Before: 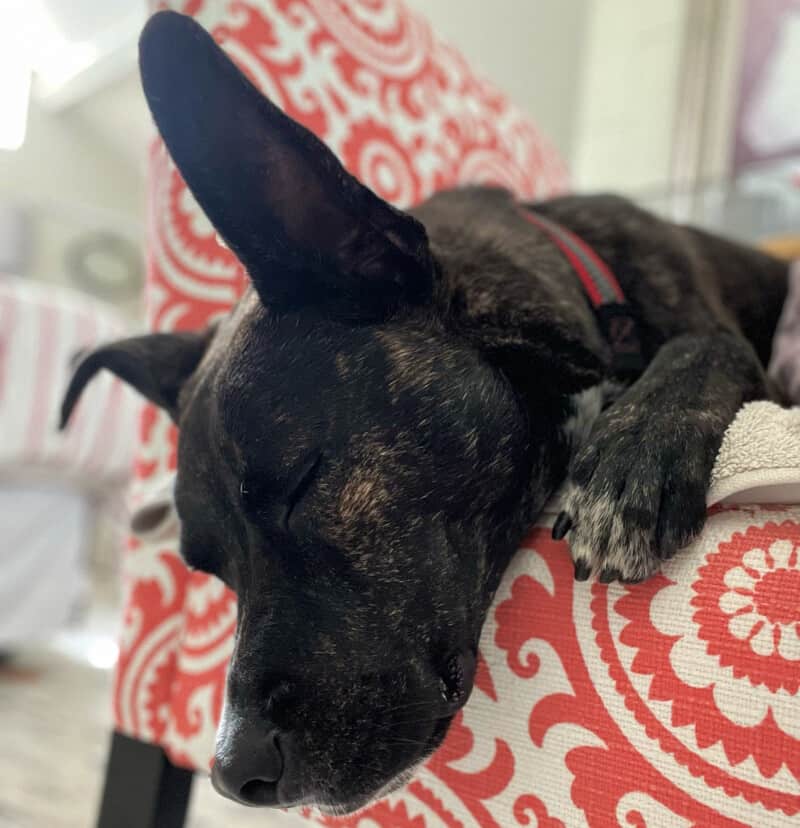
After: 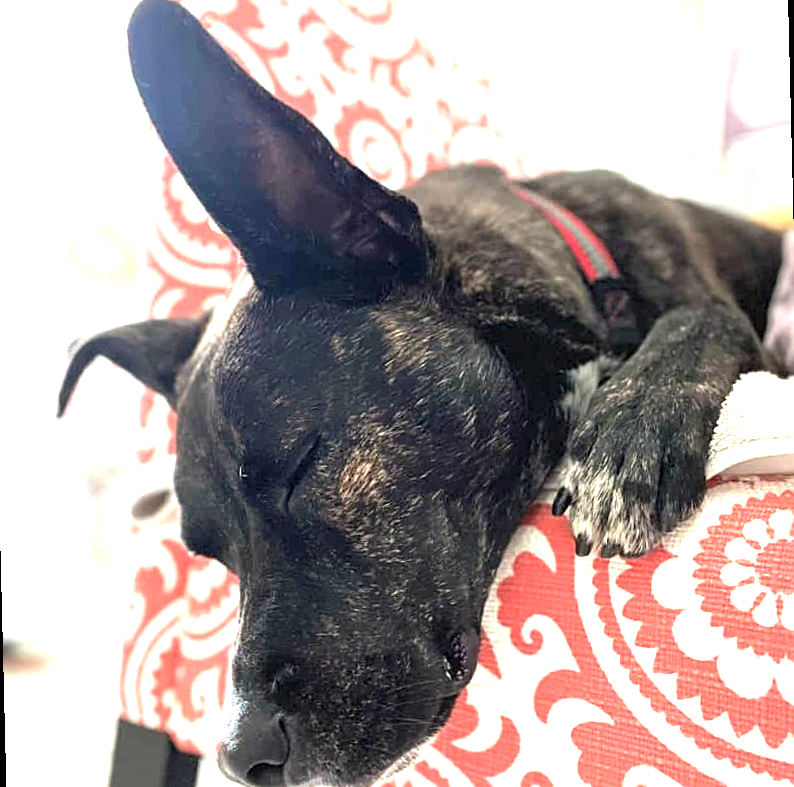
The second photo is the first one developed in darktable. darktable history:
exposure: black level correction 0, exposure 1.741 EV, compensate exposure bias true, compensate highlight preservation false
sharpen: on, module defaults
rotate and perspective: rotation -1.42°, crop left 0.016, crop right 0.984, crop top 0.035, crop bottom 0.965
